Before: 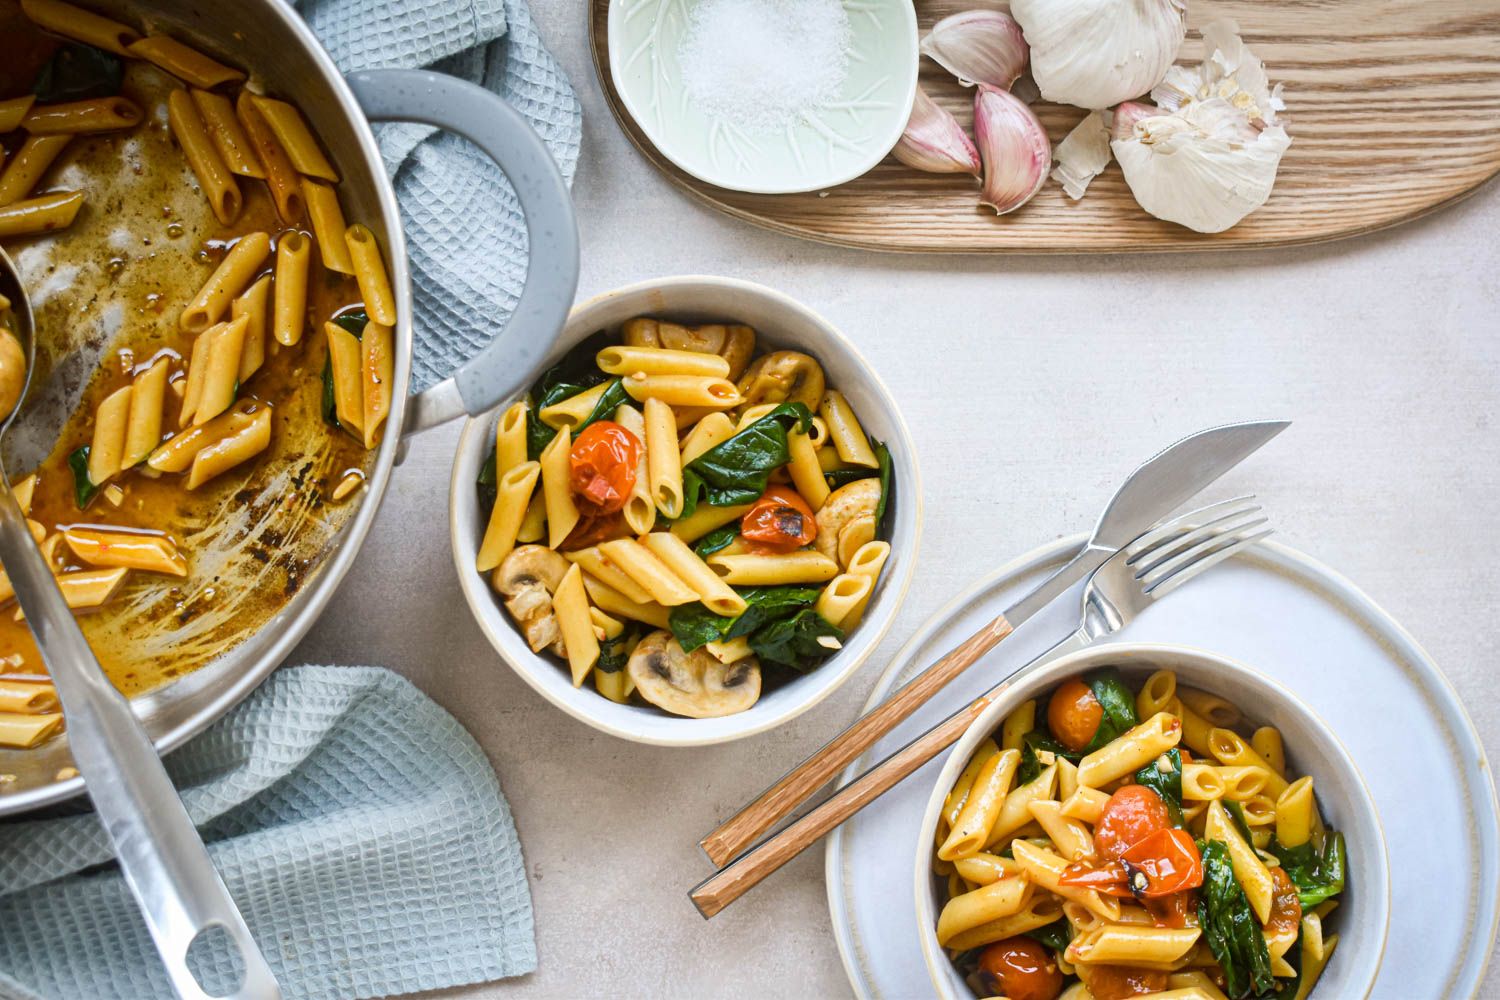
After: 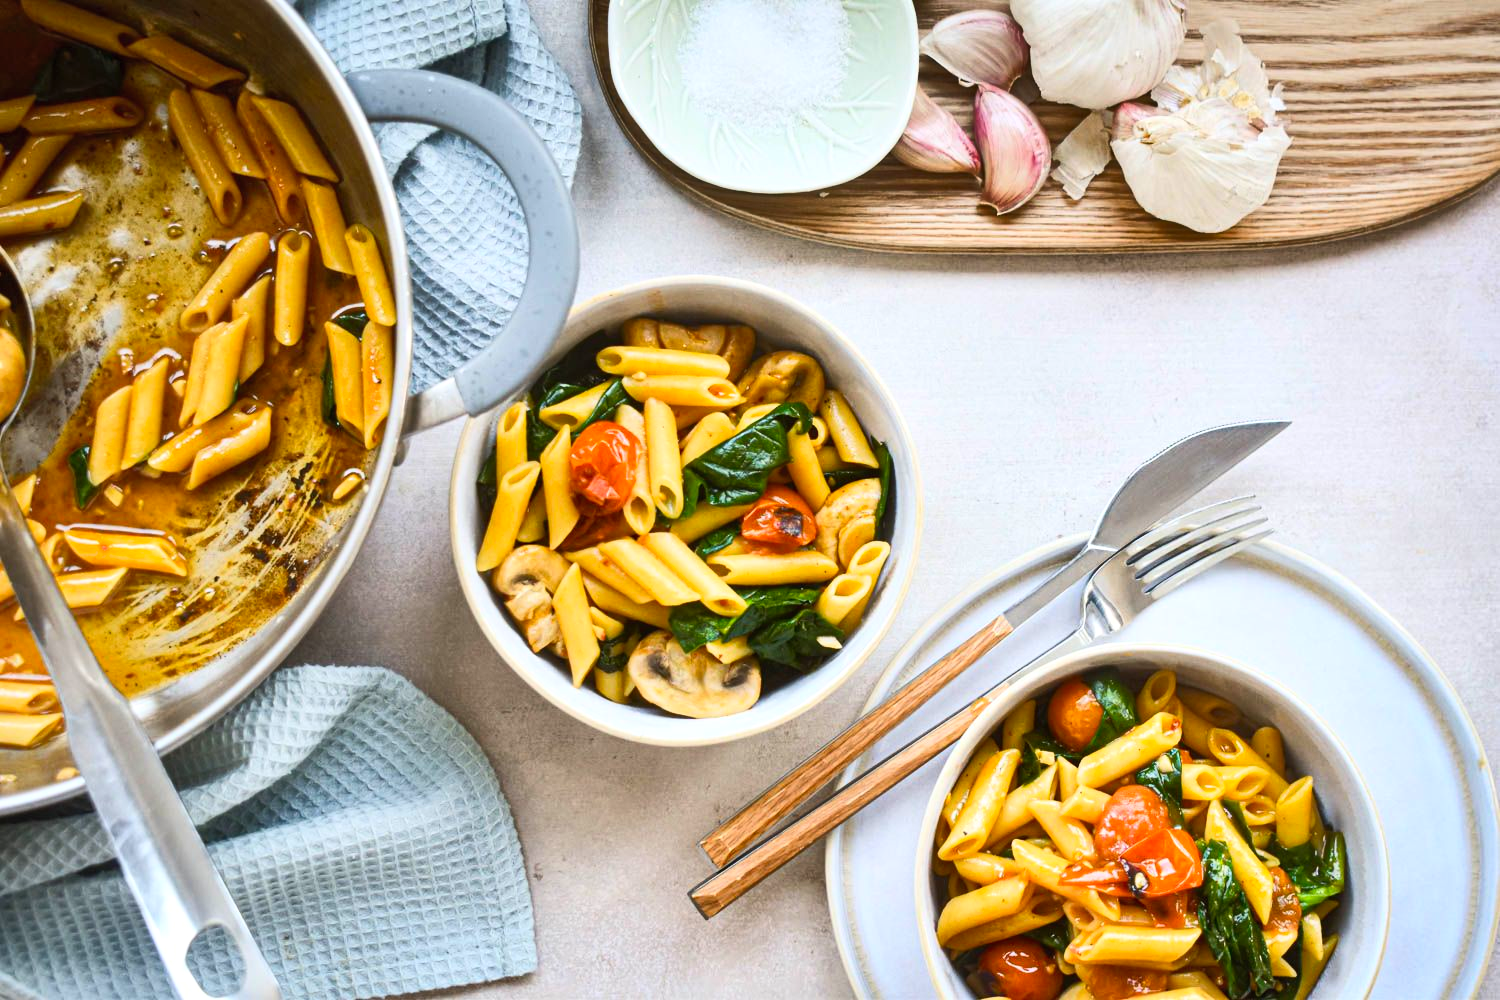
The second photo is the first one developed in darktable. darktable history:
contrast brightness saturation: contrast 0.197, brightness 0.157, saturation 0.228
shadows and highlights: shadows 12.89, white point adjustment 1.26, soften with gaussian
